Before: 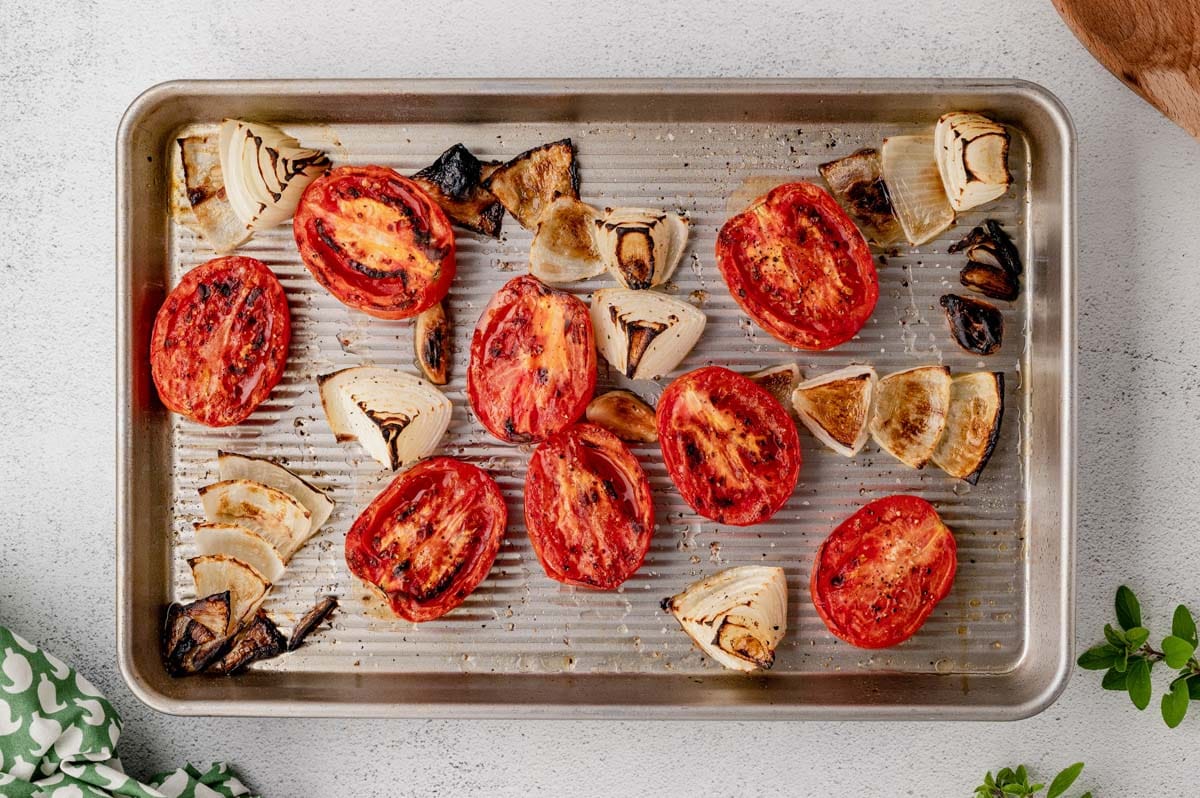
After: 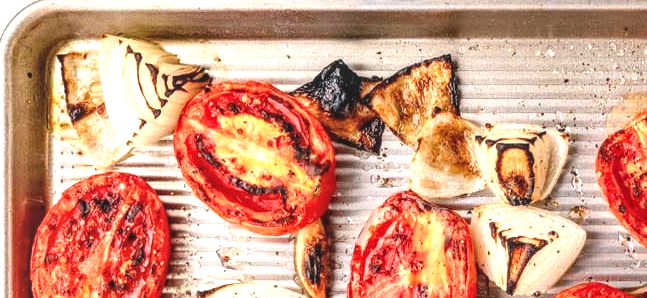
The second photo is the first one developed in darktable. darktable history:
exposure: black level correction -0.005, exposure 1 EV, compensate highlight preservation false
local contrast: on, module defaults
crop: left 10.048%, top 10.581%, right 36.034%, bottom 52.039%
